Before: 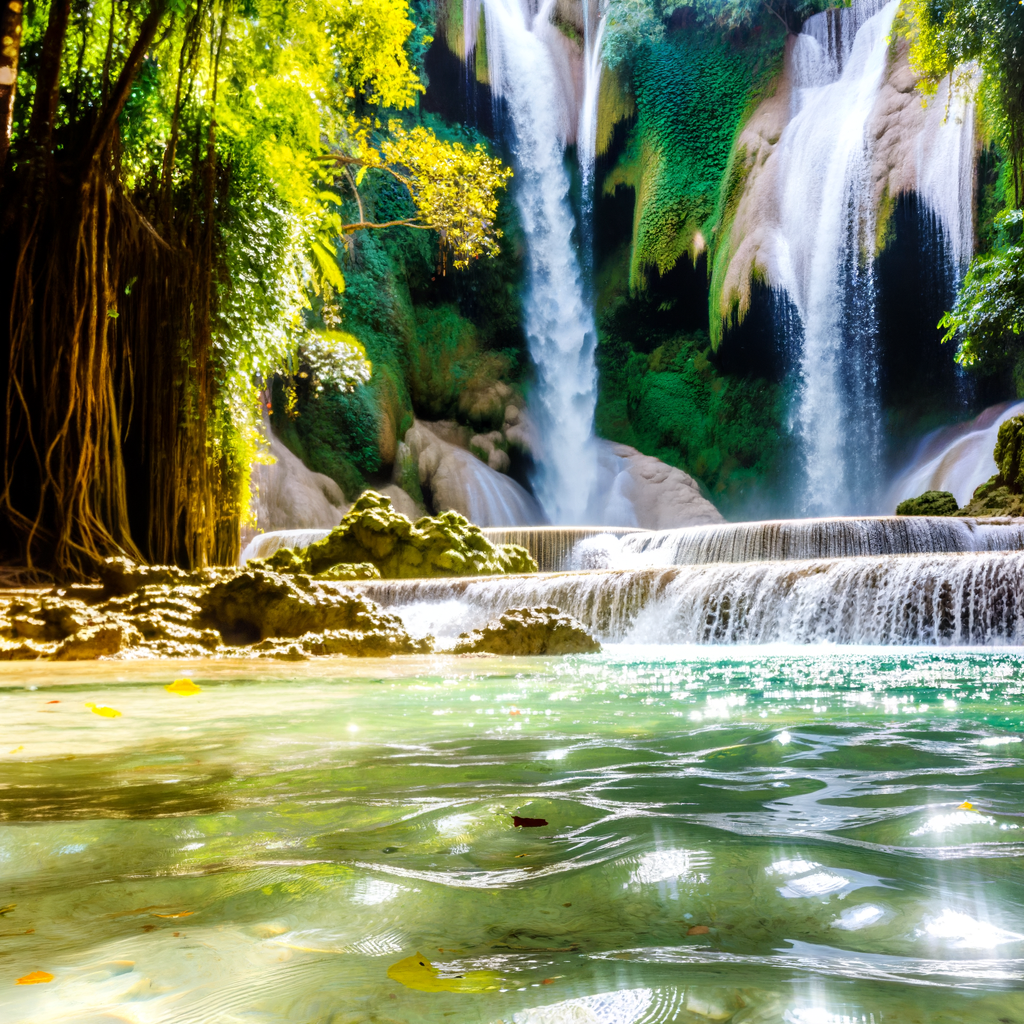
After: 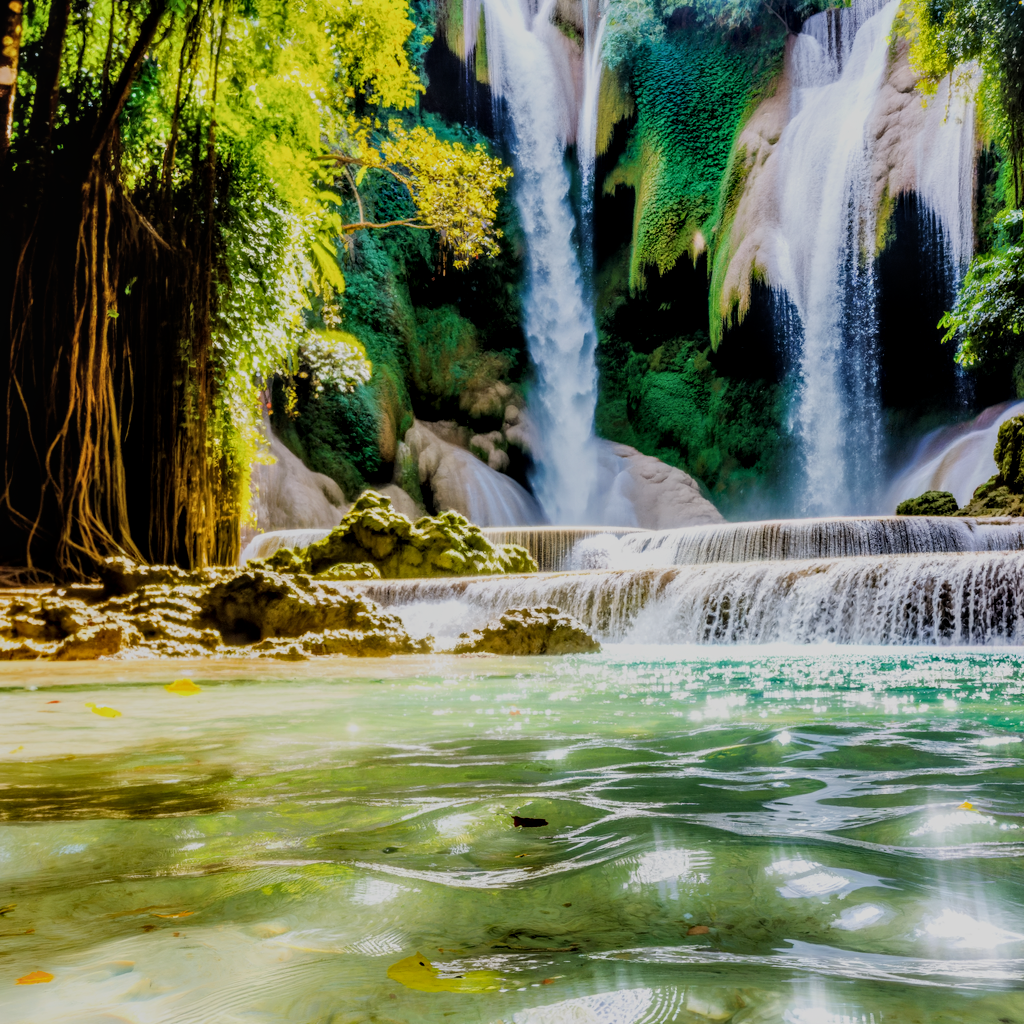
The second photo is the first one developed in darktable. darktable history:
filmic rgb: black relative exposure -7.32 EV, white relative exposure 5.09 EV, hardness 3.2
local contrast: on, module defaults
